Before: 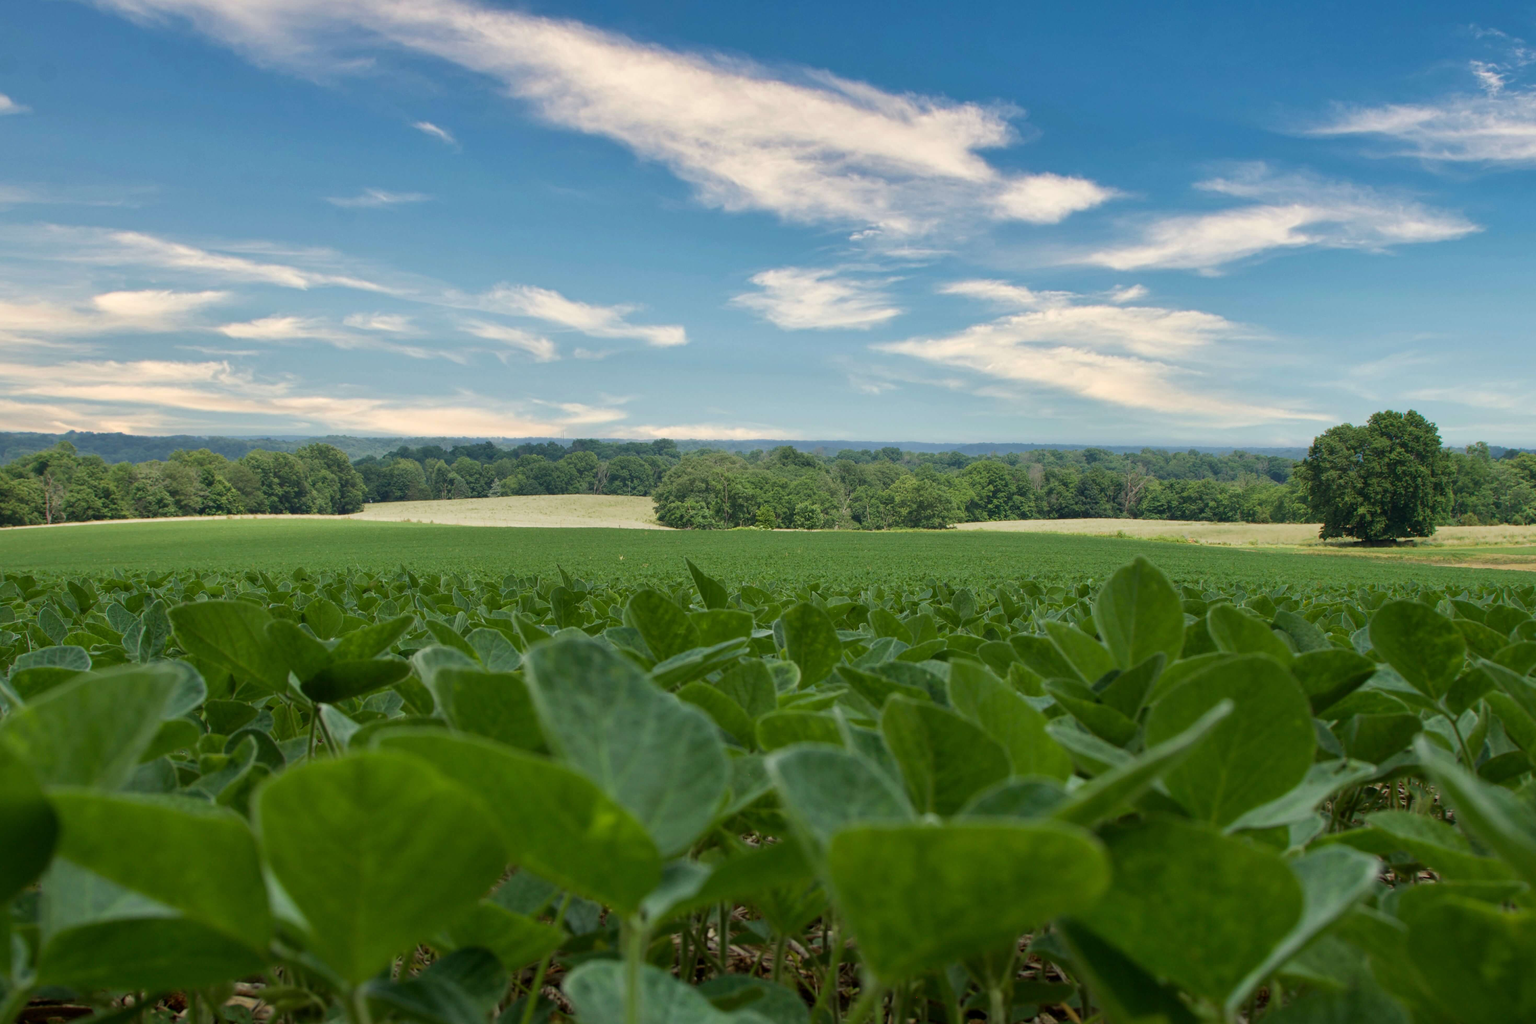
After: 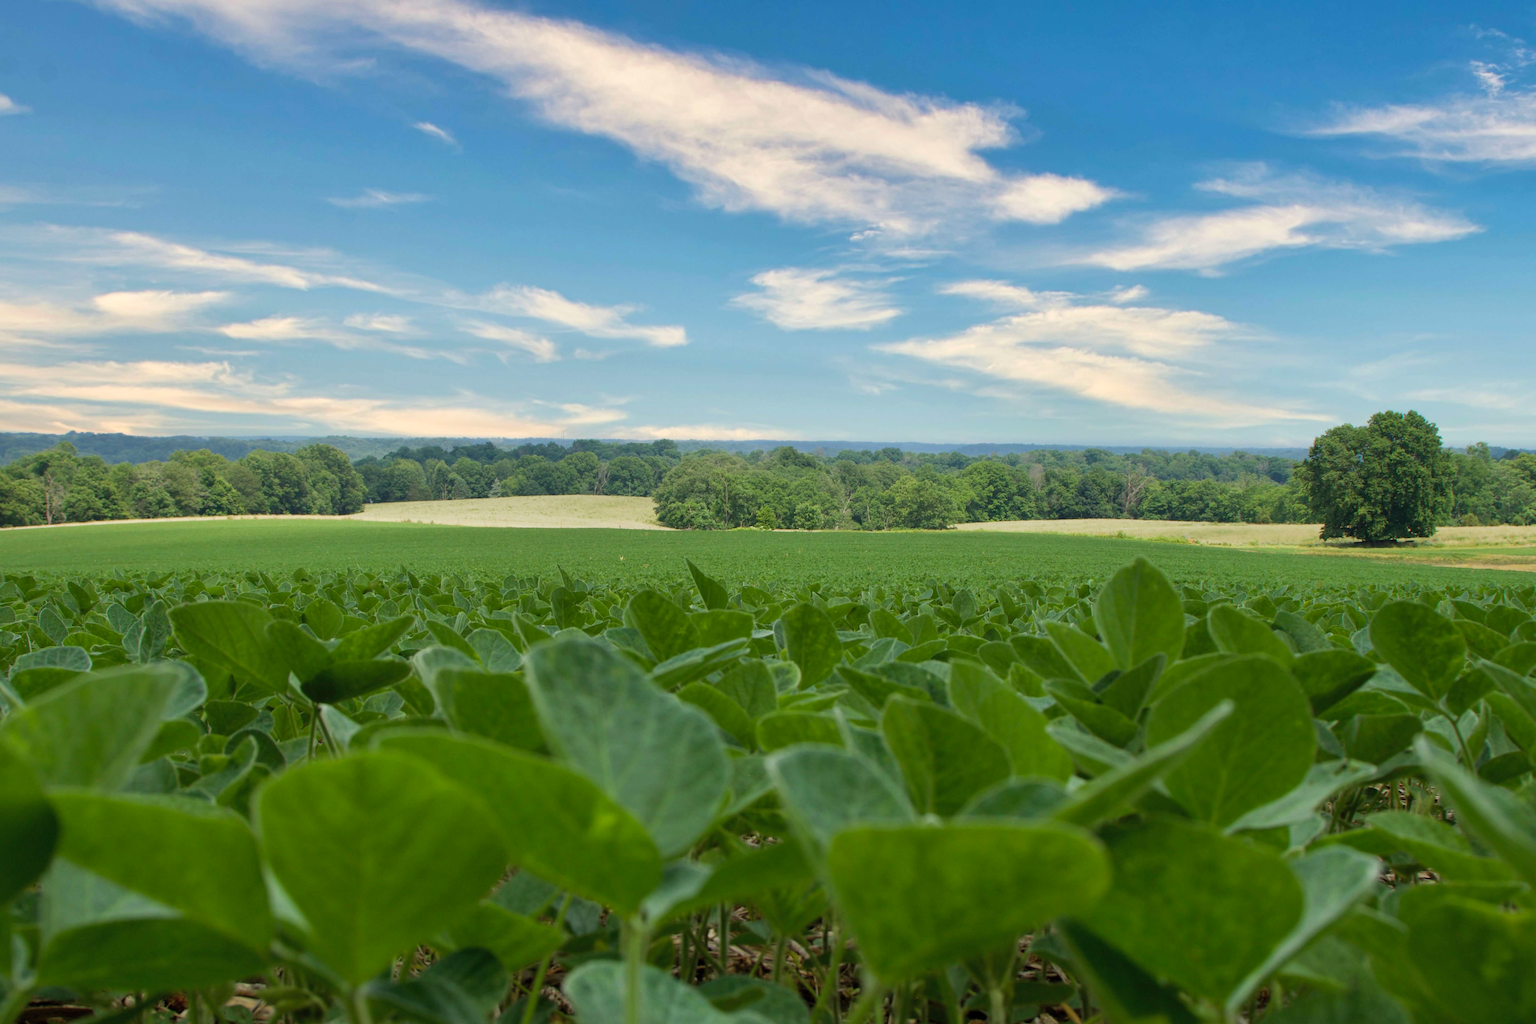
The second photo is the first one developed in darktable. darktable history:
contrast brightness saturation: contrast 0.034, brightness 0.07, saturation 0.128
